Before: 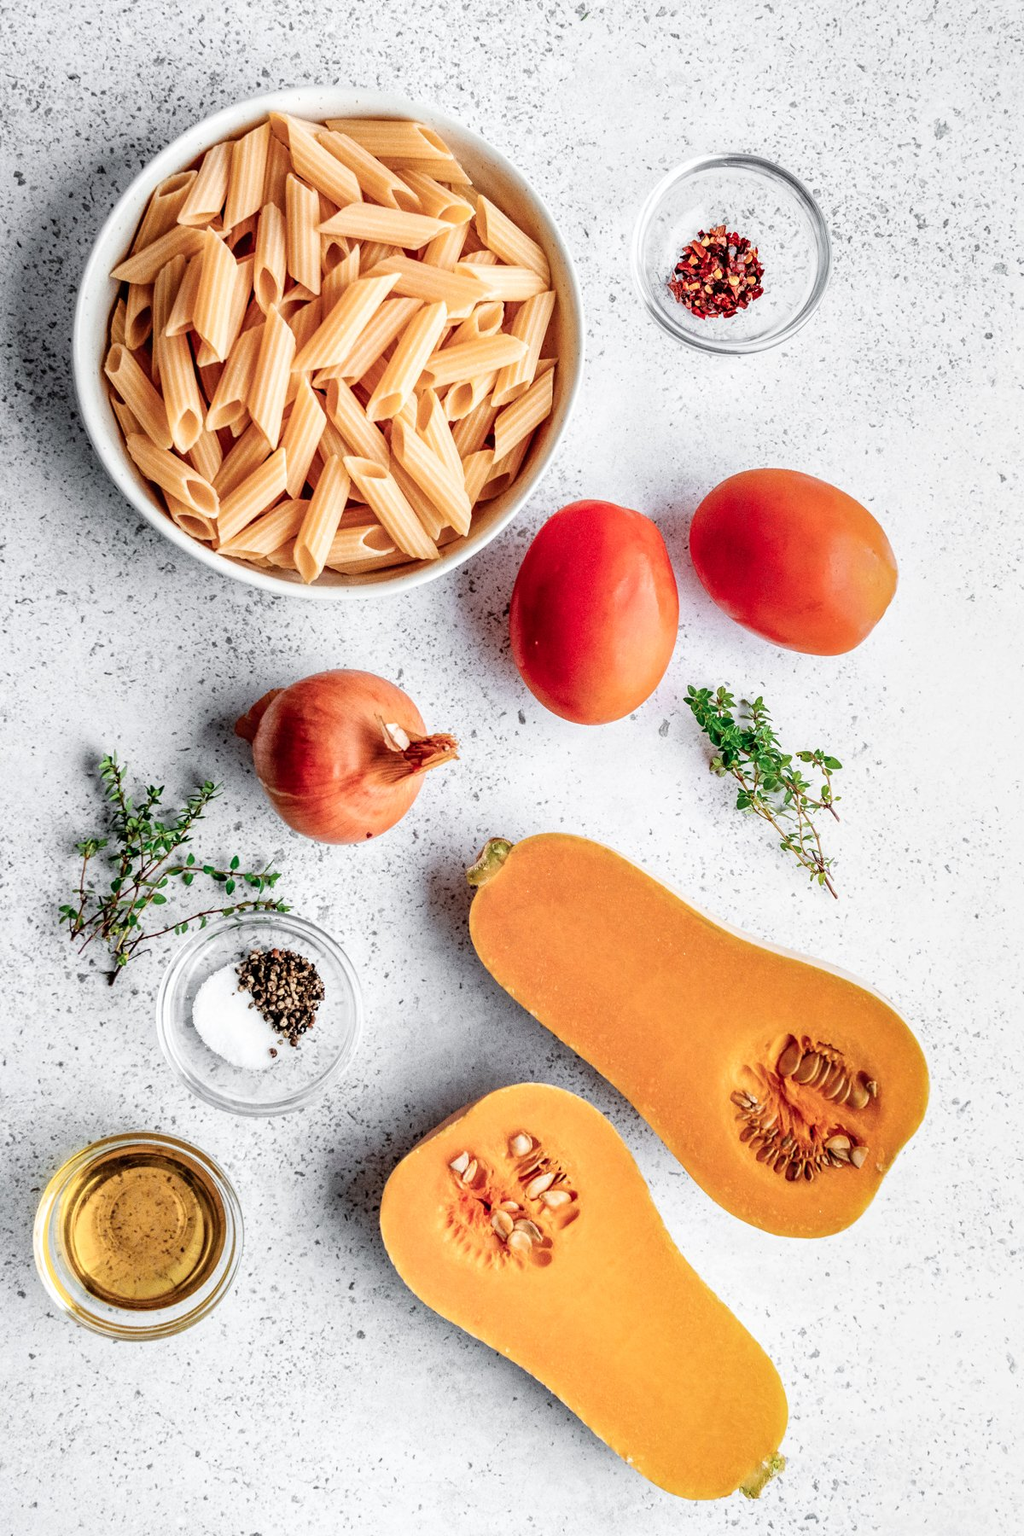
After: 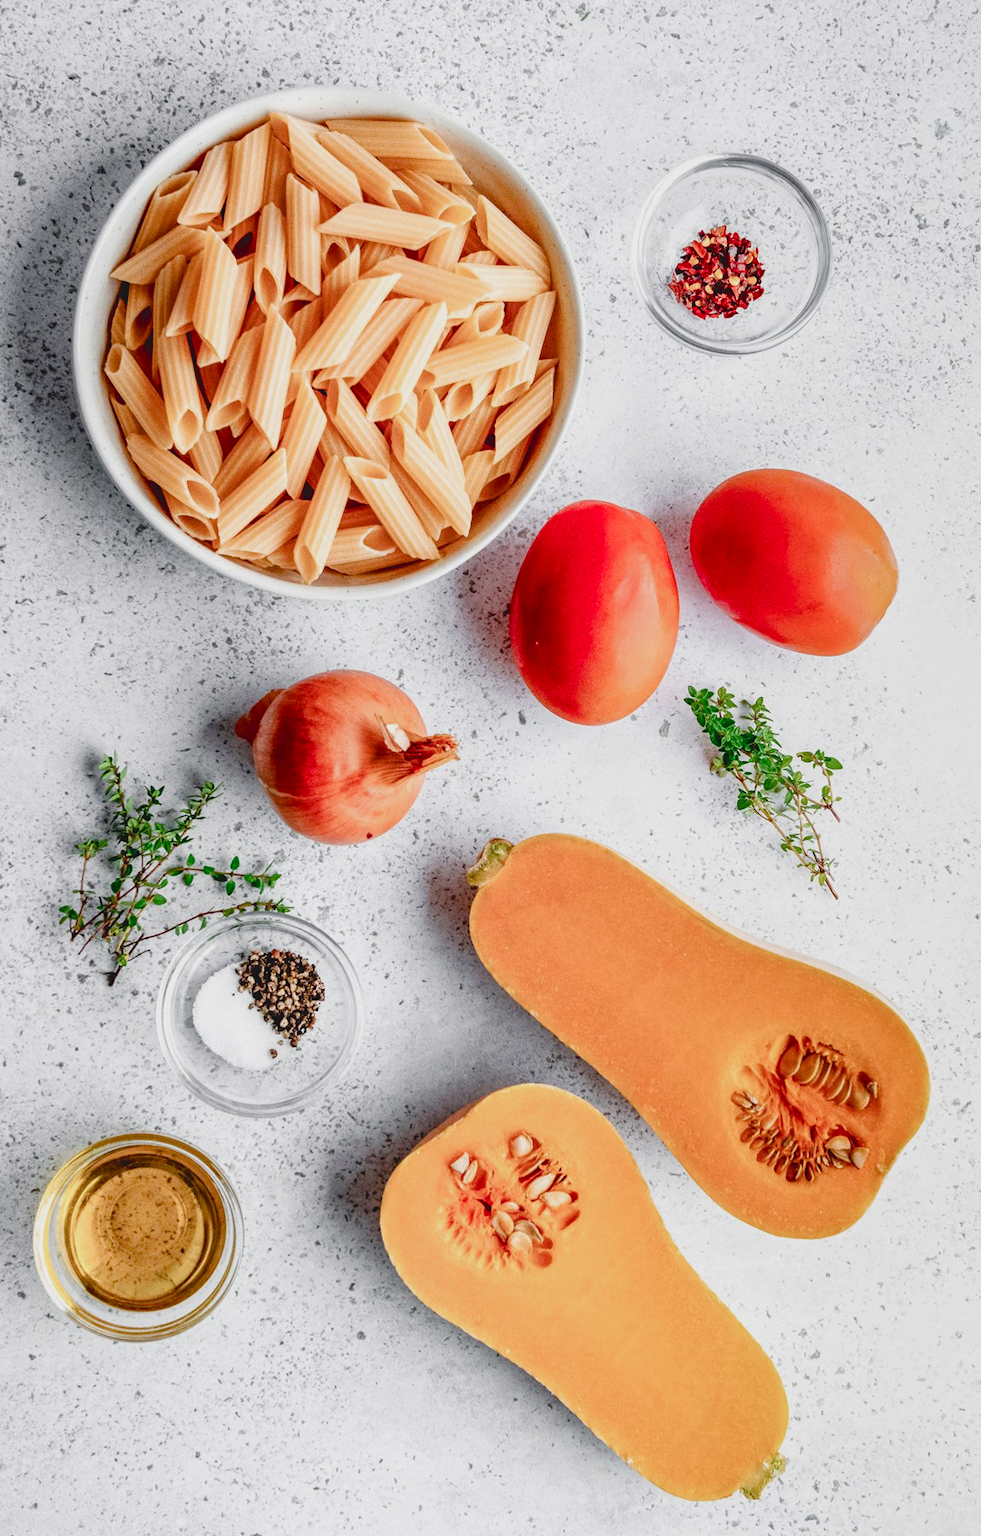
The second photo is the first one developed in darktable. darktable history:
color balance rgb: perceptual saturation grading › global saturation 20%, perceptual saturation grading › highlights -50%, perceptual saturation grading › shadows 30%
exposure: compensate highlight preservation false
lowpass: radius 0.1, contrast 0.85, saturation 1.1, unbound 0
crop: right 4.126%, bottom 0.031%
